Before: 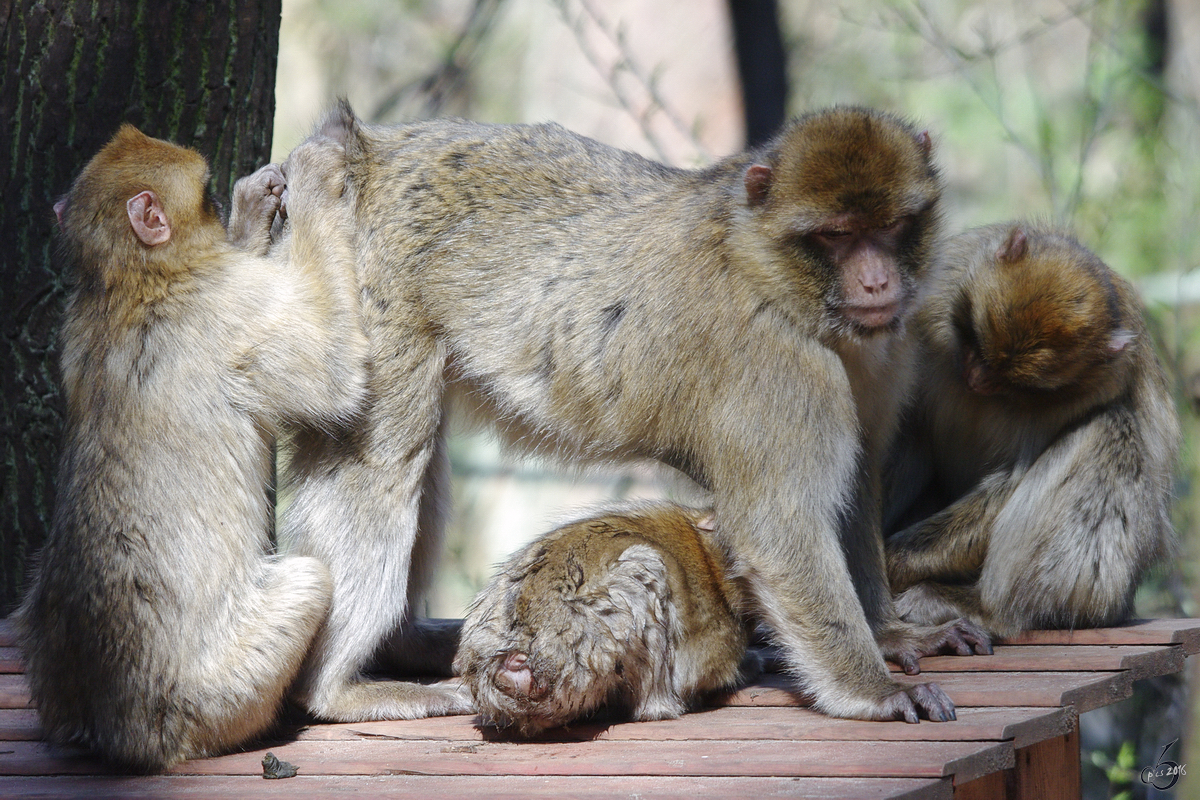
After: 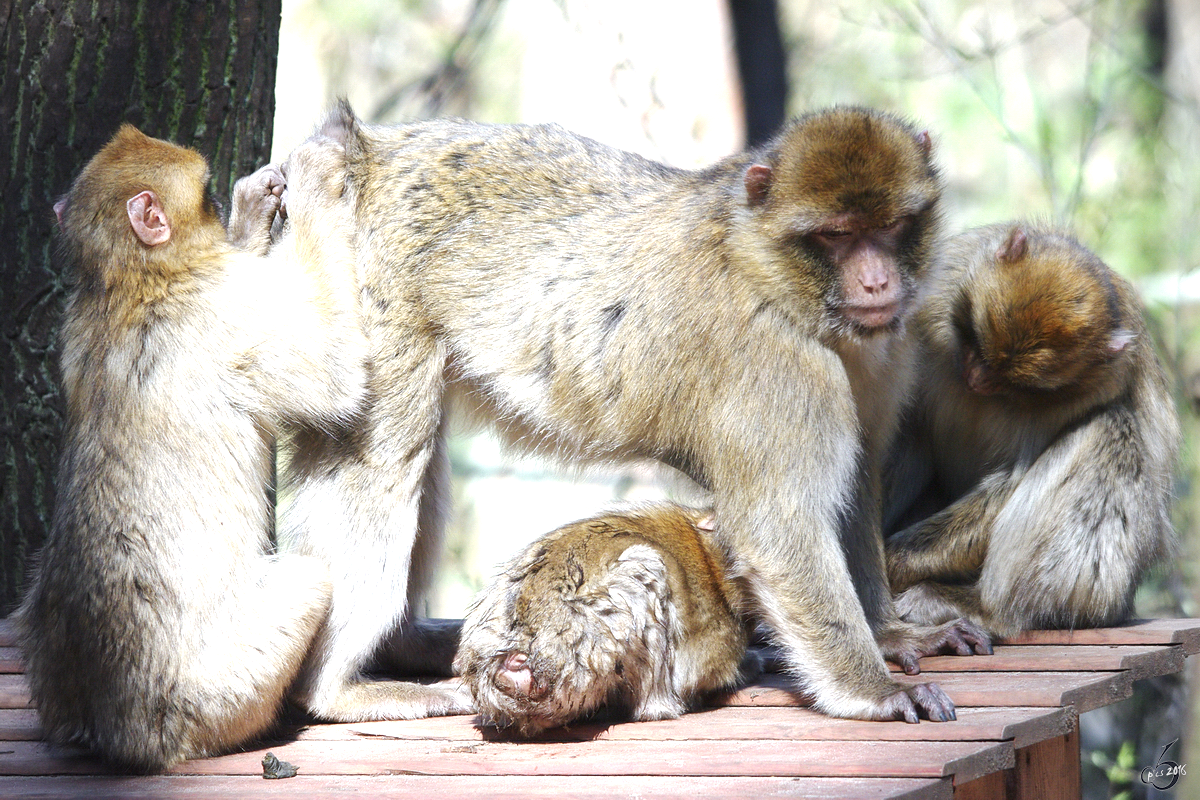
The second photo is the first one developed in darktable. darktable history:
vignetting: fall-off radius 60.99%, brightness -0.268, unbound false
exposure: black level correction 0.001, exposure 0.964 EV, compensate highlight preservation false
